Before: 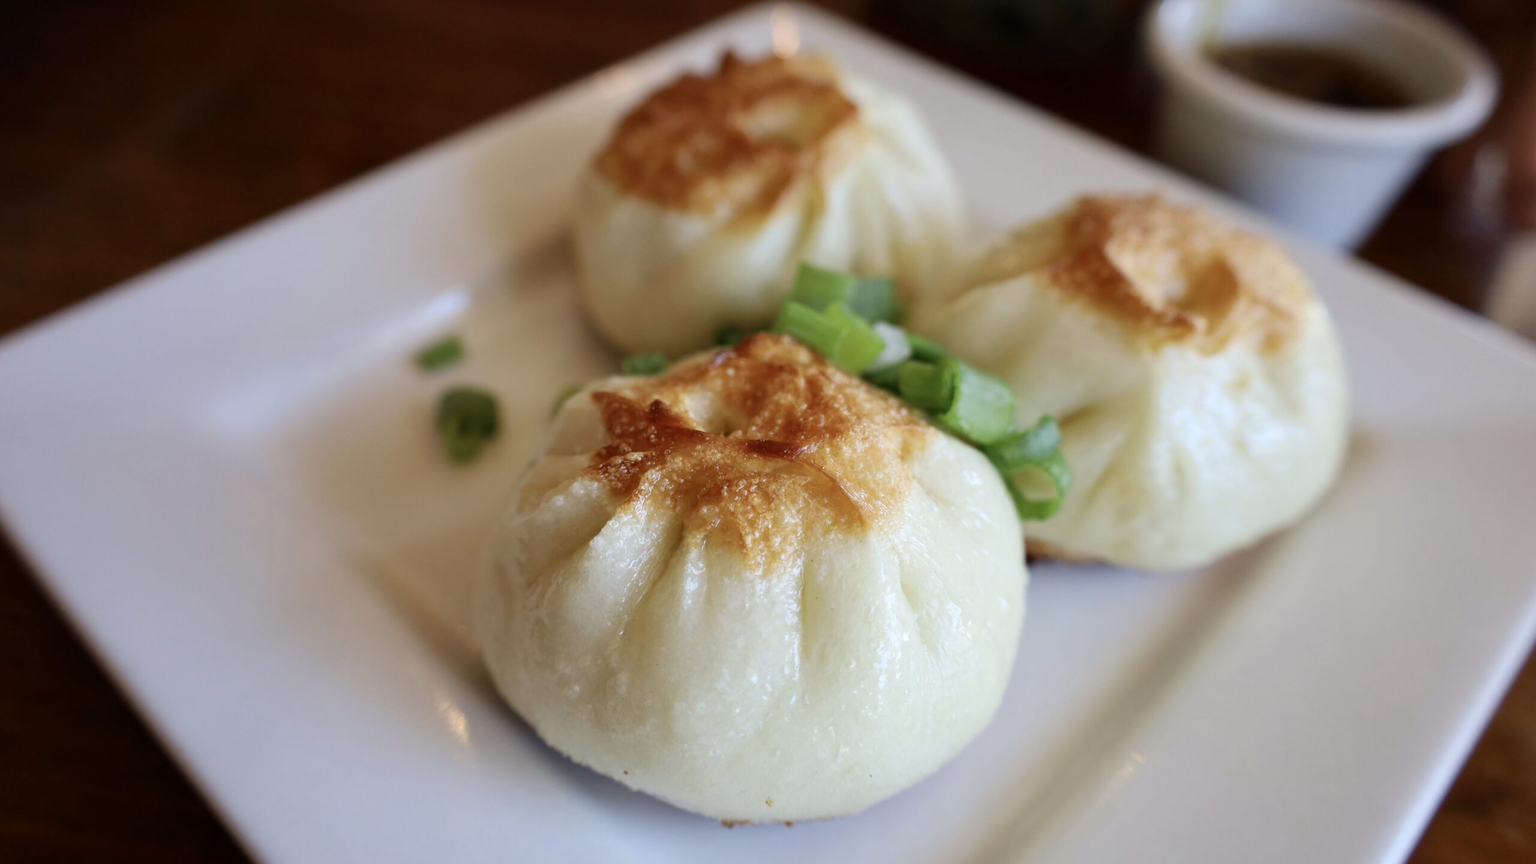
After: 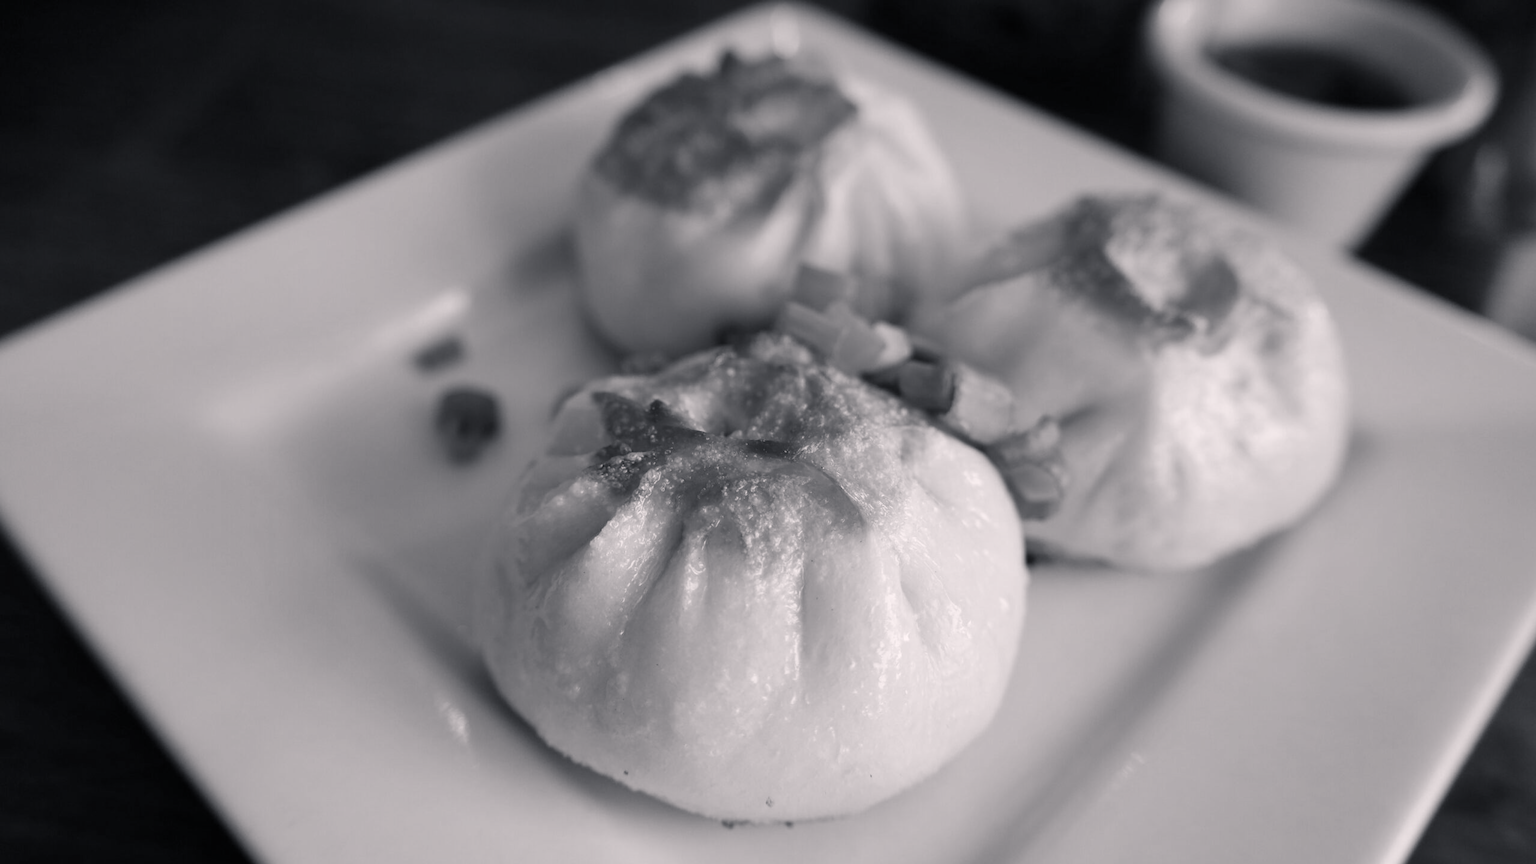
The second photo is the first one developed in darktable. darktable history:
color calibration "N&B": output gray [0.267, 0.423, 0.261, 0], illuminant same as pipeline (D50), adaptation none (bypass)
color balance rgb "Tungstène": shadows lift › chroma 1.41%, shadows lift › hue 260°, power › chroma 0.5%, power › hue 260°, highlights gain › chroma 1%, highlights gain › hue 27°, saturation formula JzAzBz (2021)
